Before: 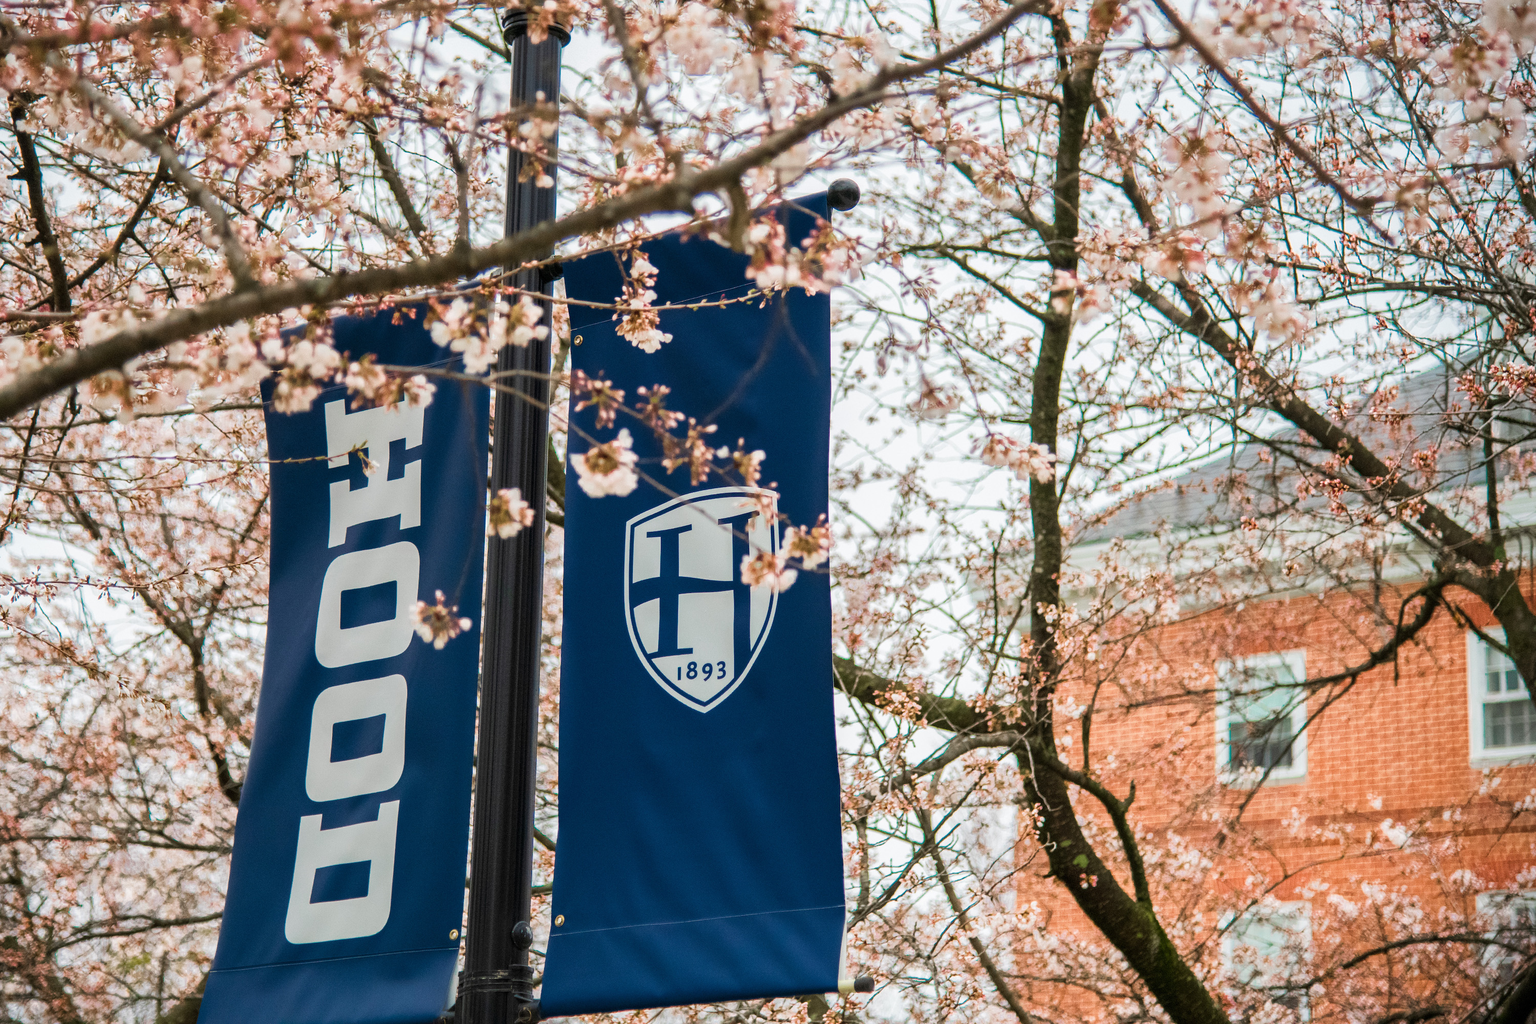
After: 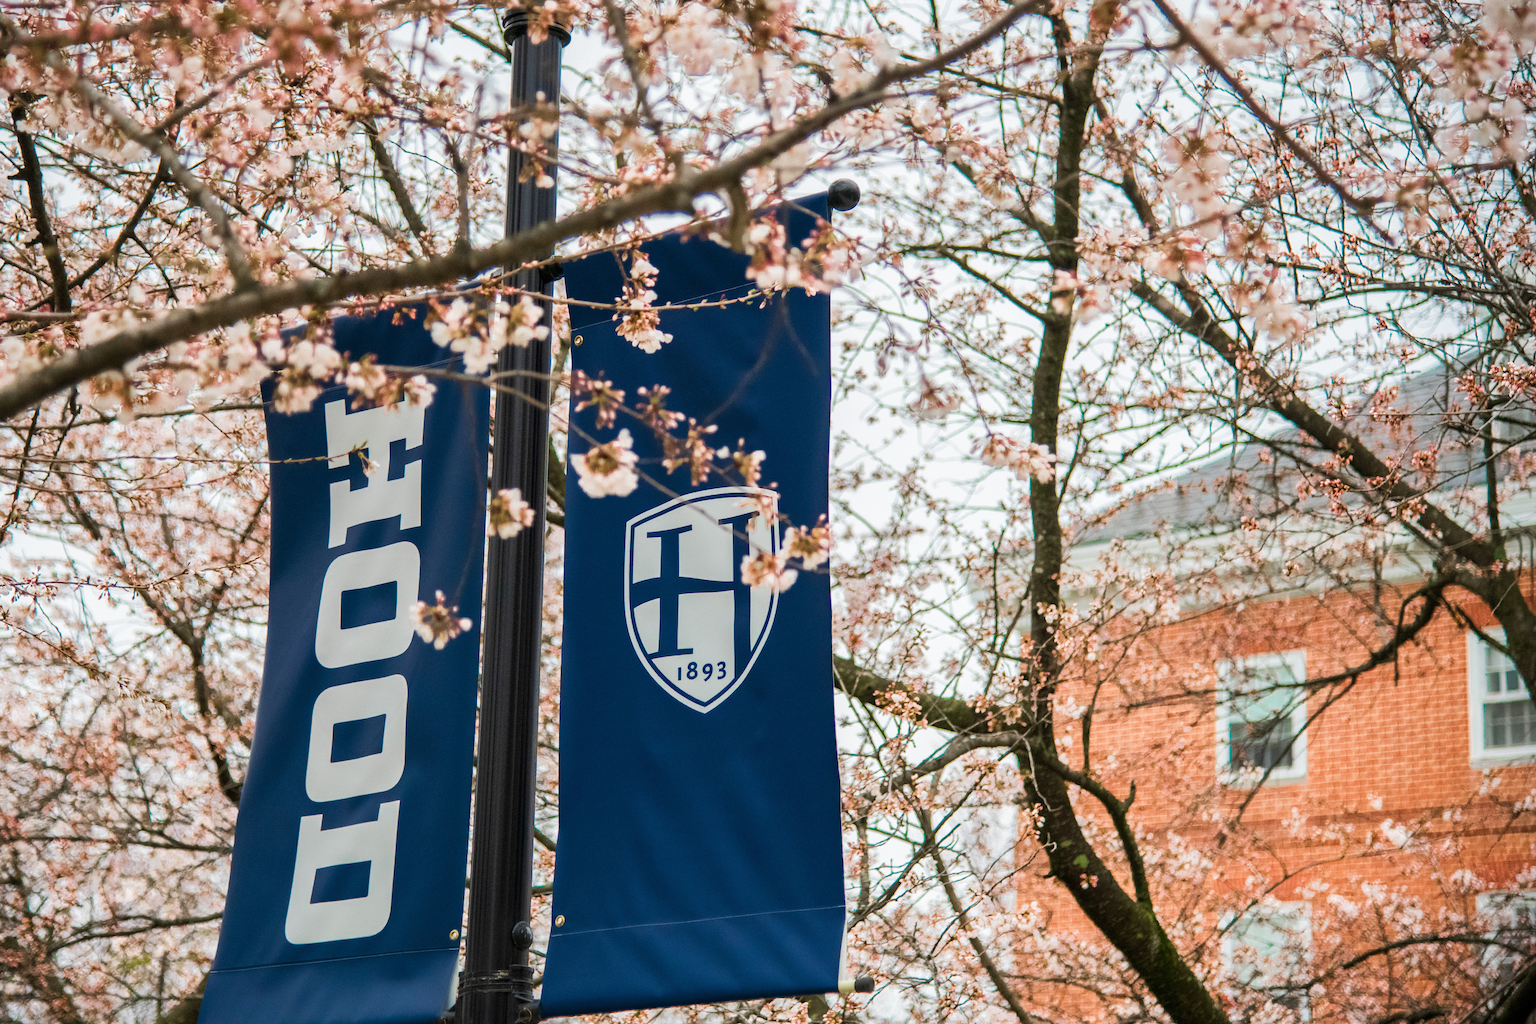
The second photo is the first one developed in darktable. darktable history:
tone curve: curves: ch0 [(0, 0) (0.003, 0.003) (0.011, 0.011) (0.025, 0.025) (0.044, 0.044) (0.069, 0.068) (0.1, 0.099) (0.136, 0.134) (0.177, 0.175) (0.224, 0.222) (0.277, 0.274) (0.335, 0.331) (0.399, 0.395) (0.468, 0.463) (0.543, 0.554) (0.623, 0.632) (0.709, 0.716) (0.801, 0.805) (0.898, 0.9) (1, 1)], color space Lab, linked channels, preserve colors none
